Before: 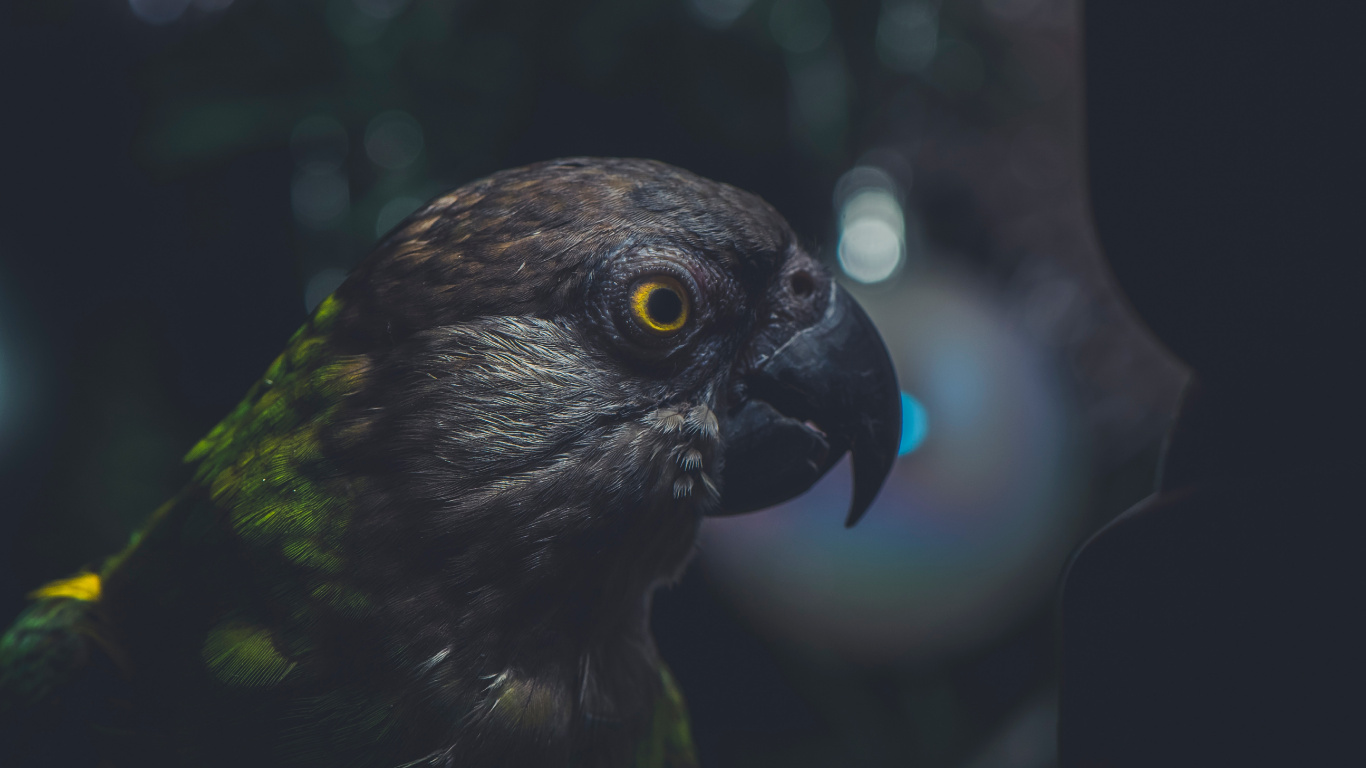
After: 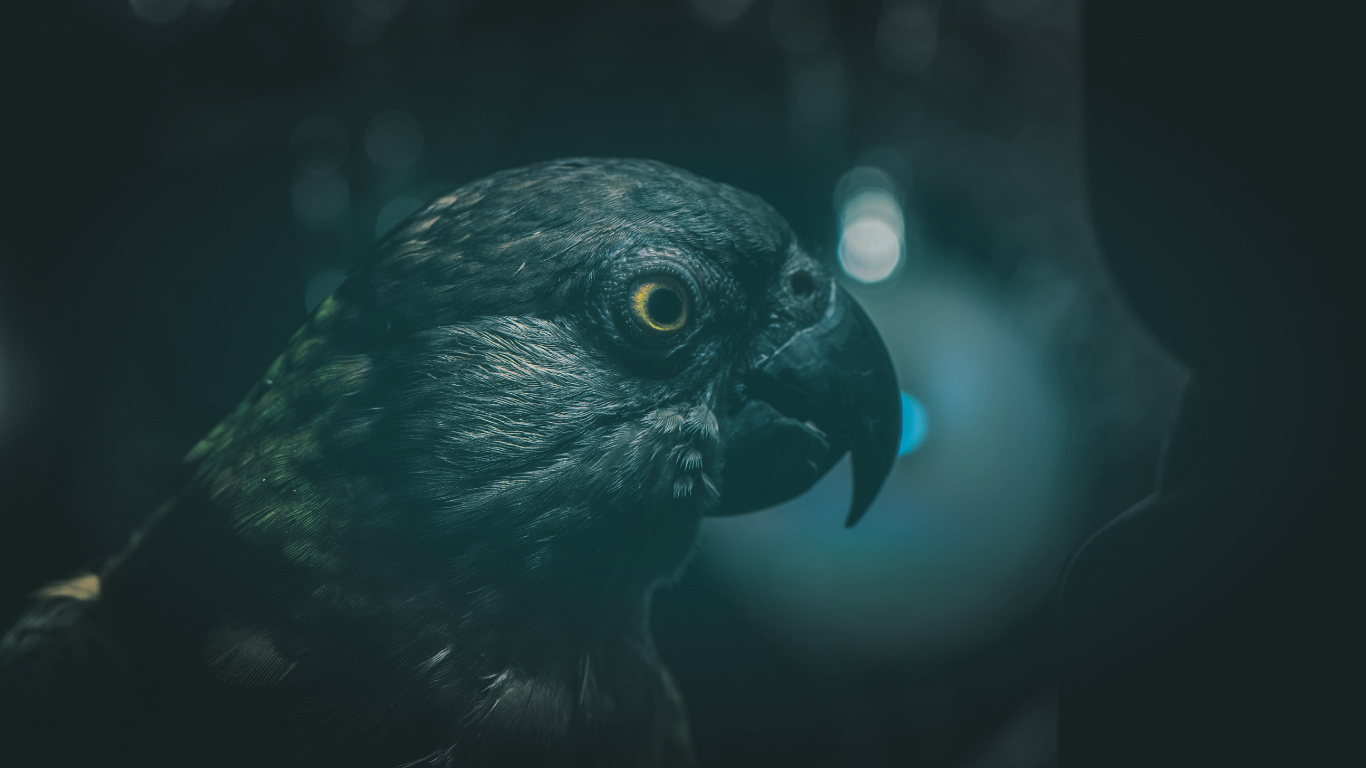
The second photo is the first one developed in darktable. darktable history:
split-toning: shadows › hue 186.43°, highlights › hue 49.29°, compress 30.29%
exposure: black level correction -0.005, exposure 0.054 EV, compensate highlight preservation false
vignetting: fall-off start 48.41%, automatic ratio true, width/height ratio 1.29, unbound false
